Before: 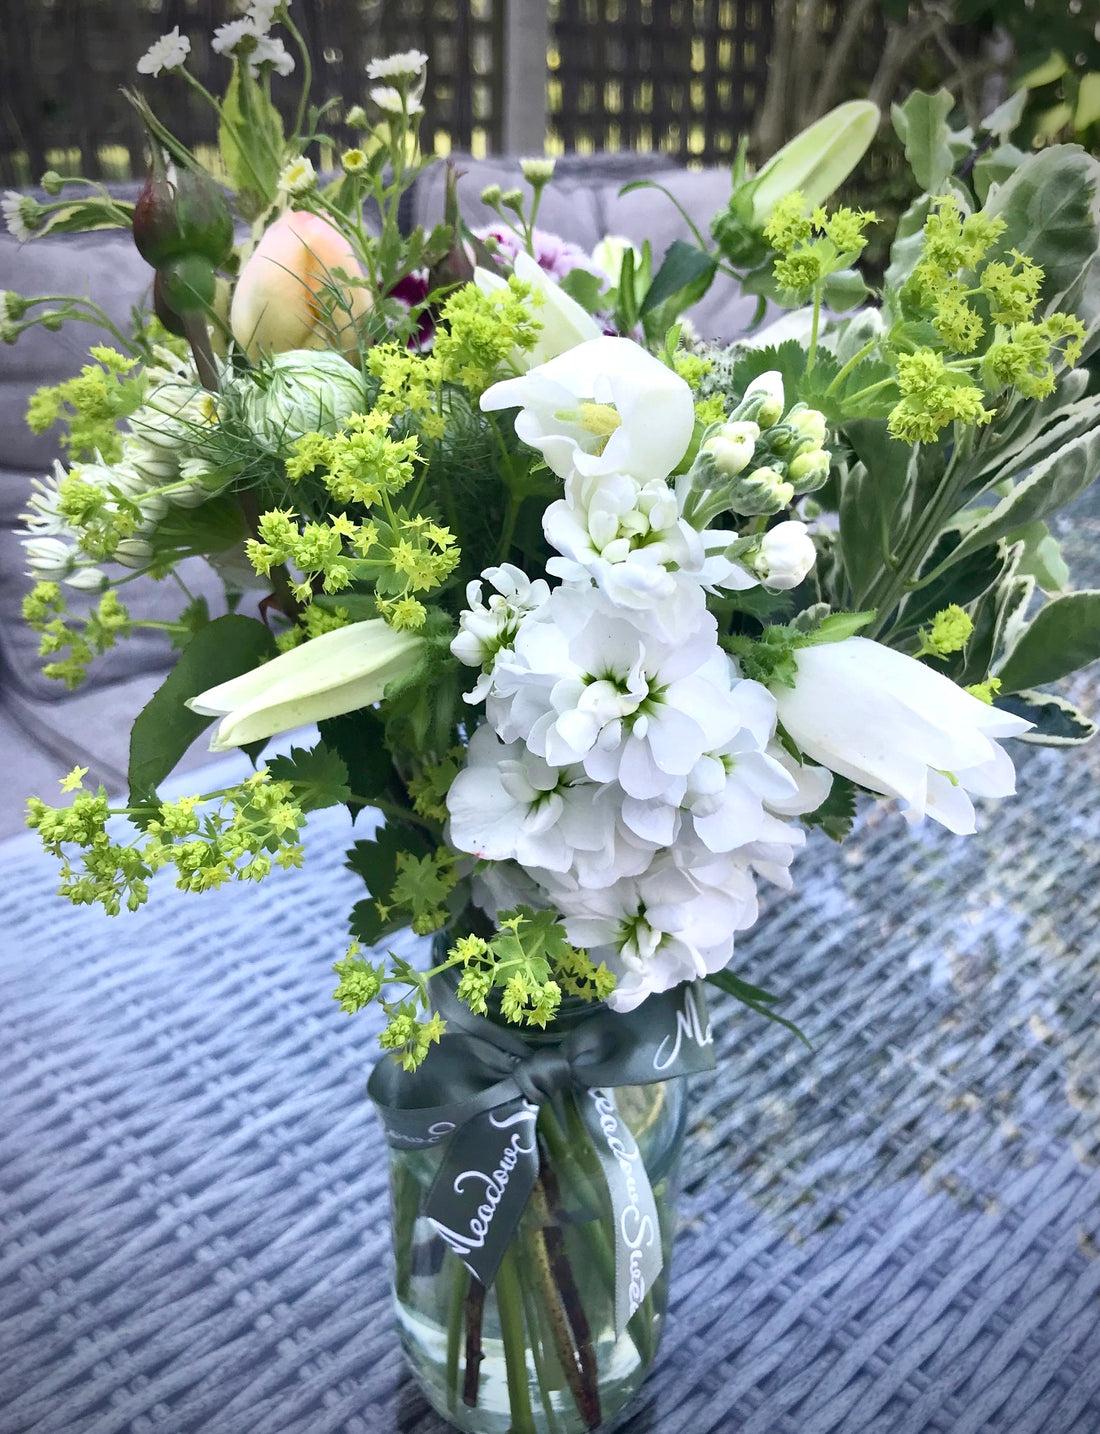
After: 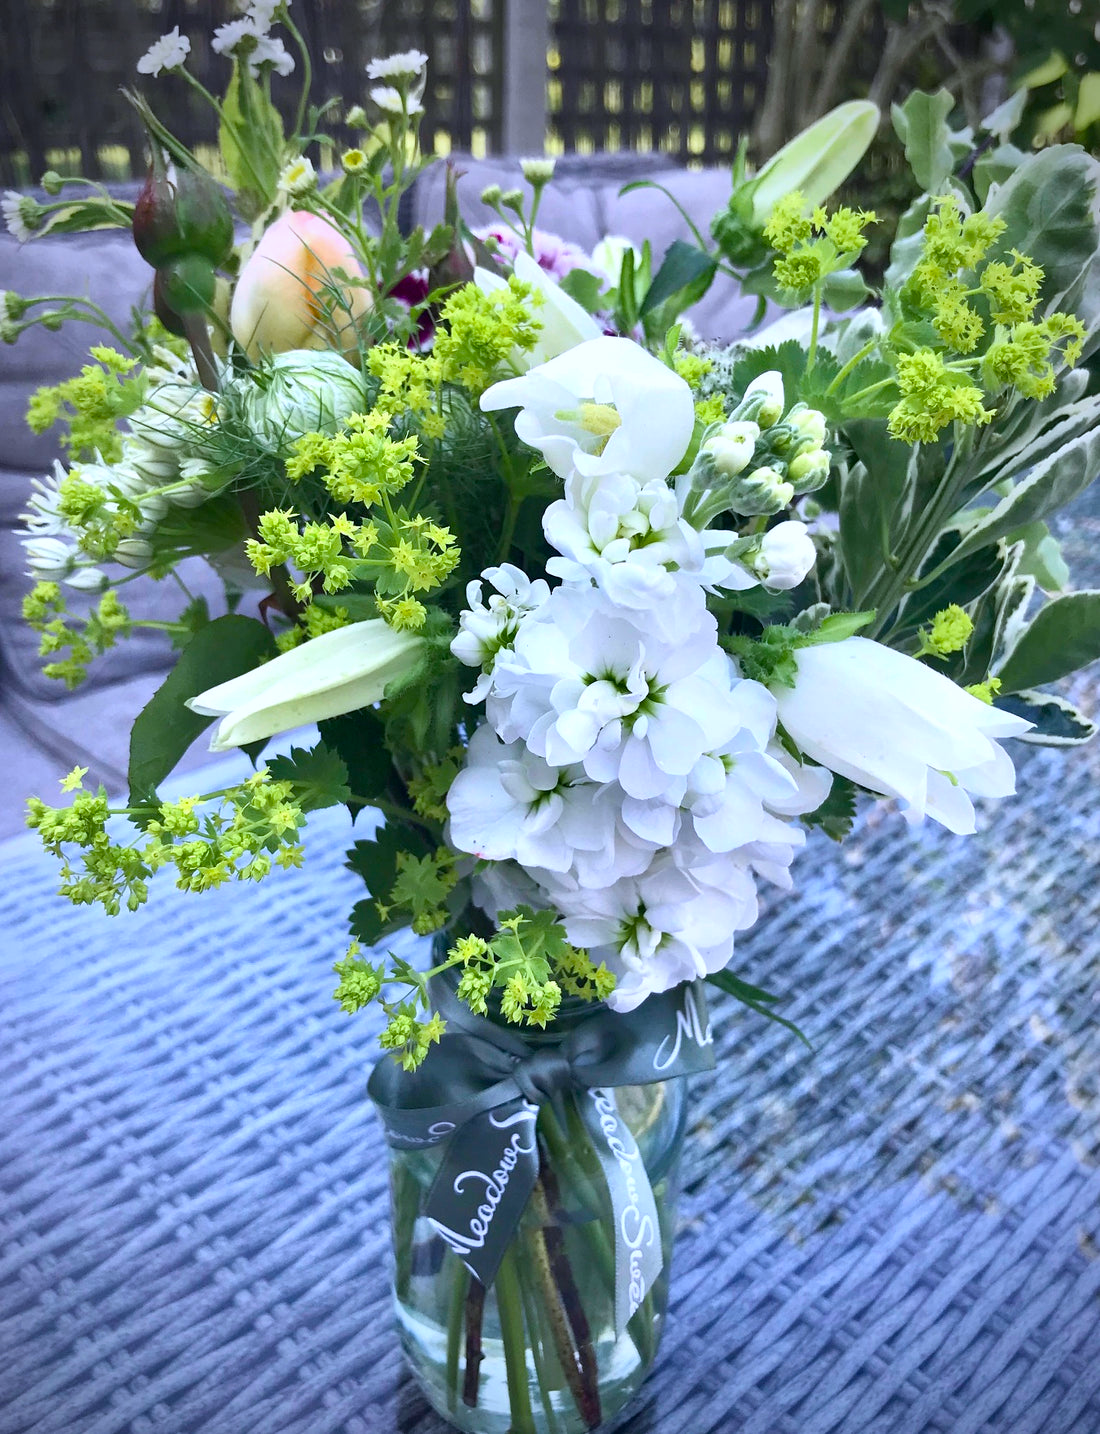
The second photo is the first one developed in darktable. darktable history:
color balance rgb: perceptual saturation grading › global saturation 20%, global vibrance 10%
color calibration: illuminant as shot in camera, x 0.366, y 0.378, temperature 4425.7 K, saturation algorithm version 1 (2020)
